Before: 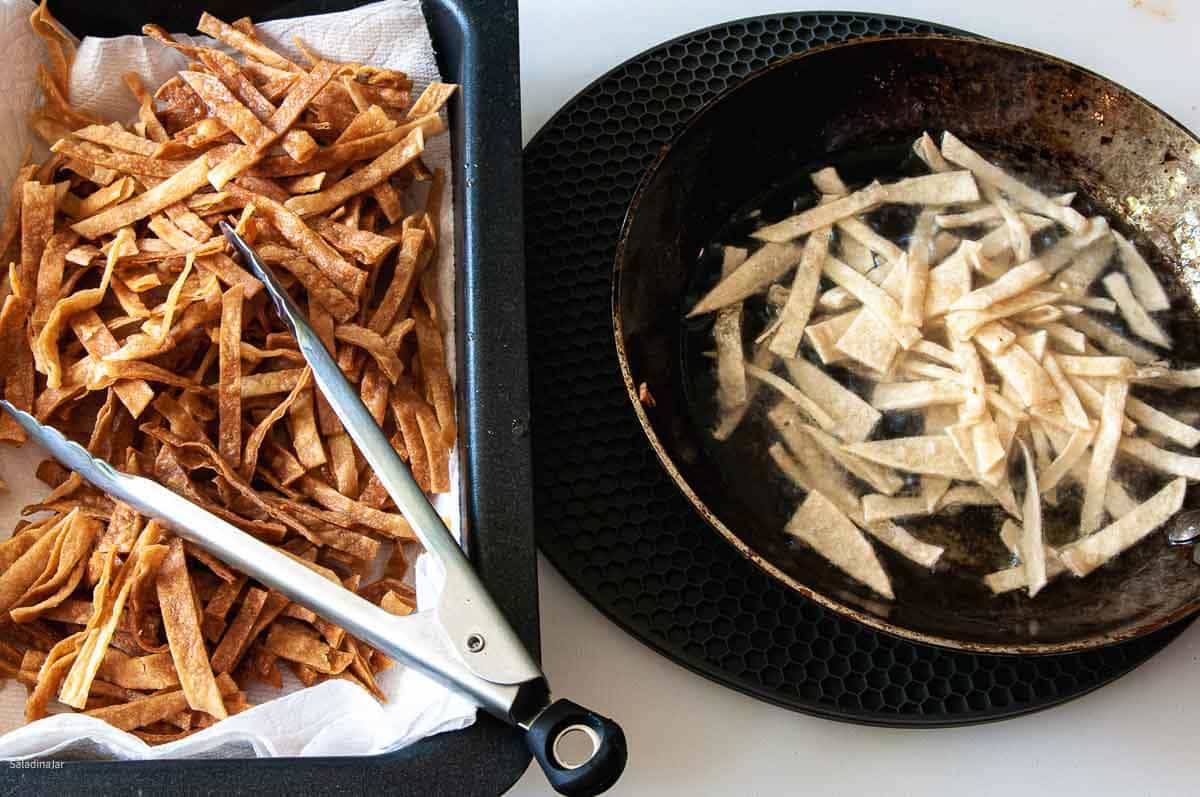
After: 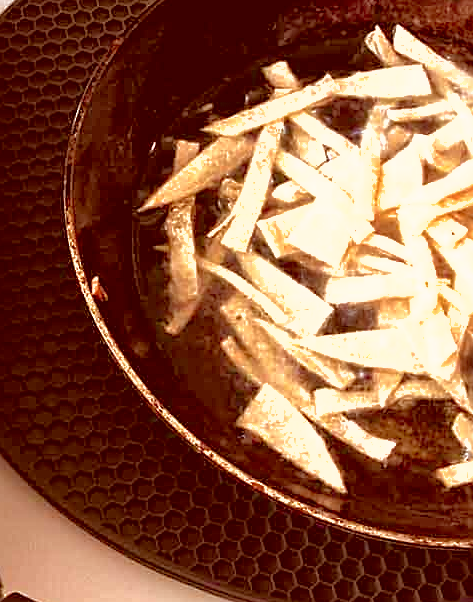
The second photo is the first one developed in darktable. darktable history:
crop: left 45.721%, top 13.393%, right 14.118%, bottom 10.01%
shadows and highlights: on, module defaults
sharpen: on, module defaults
tone equalizer: on, module defaults
exposure: black level correction 0, exposure 1.1 EV, compensate highlight preservation false
color correction: highlights a* 9.03, highlights b* 8.71, shadows a* 40, shadows b* 40, saturation 0.8
